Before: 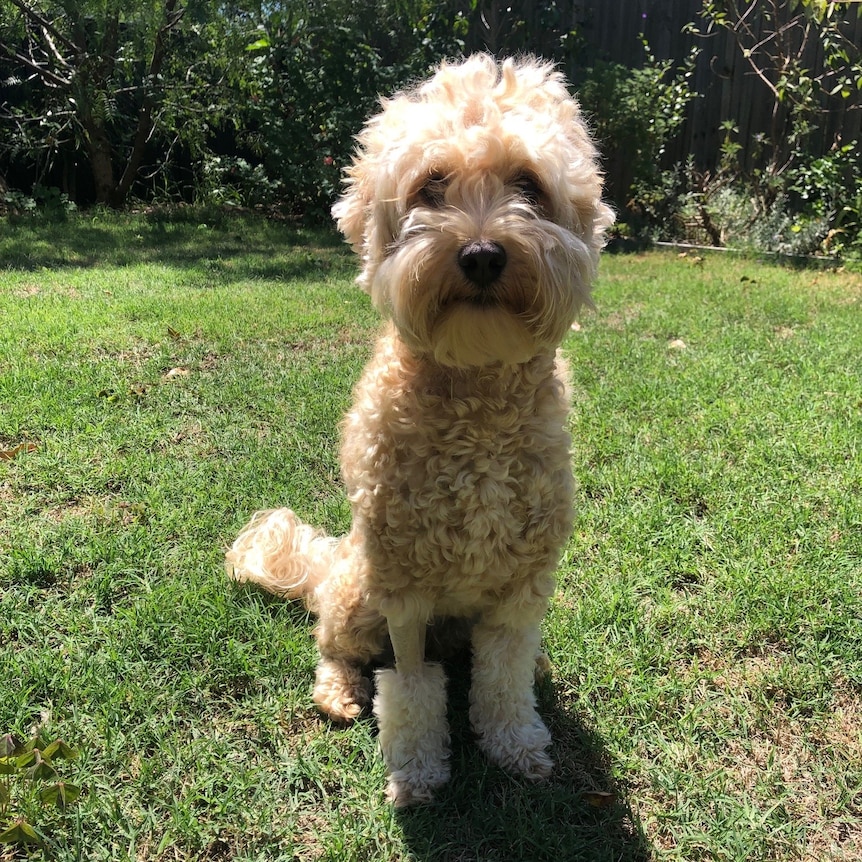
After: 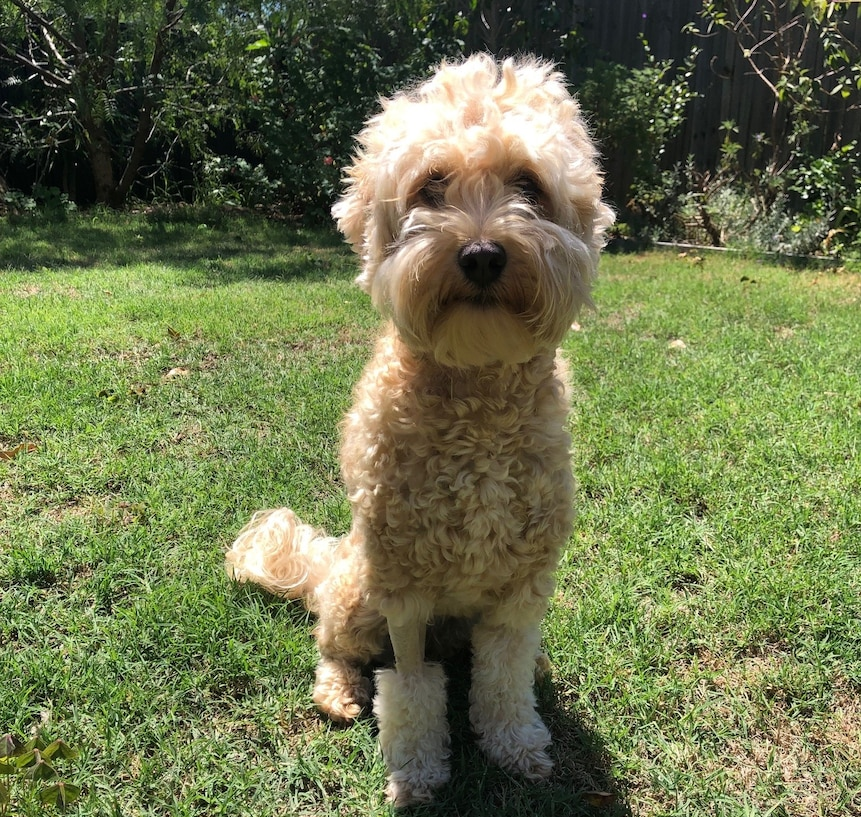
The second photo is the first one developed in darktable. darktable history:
crop and rotate: top 0.007%, bottom 5.175%
